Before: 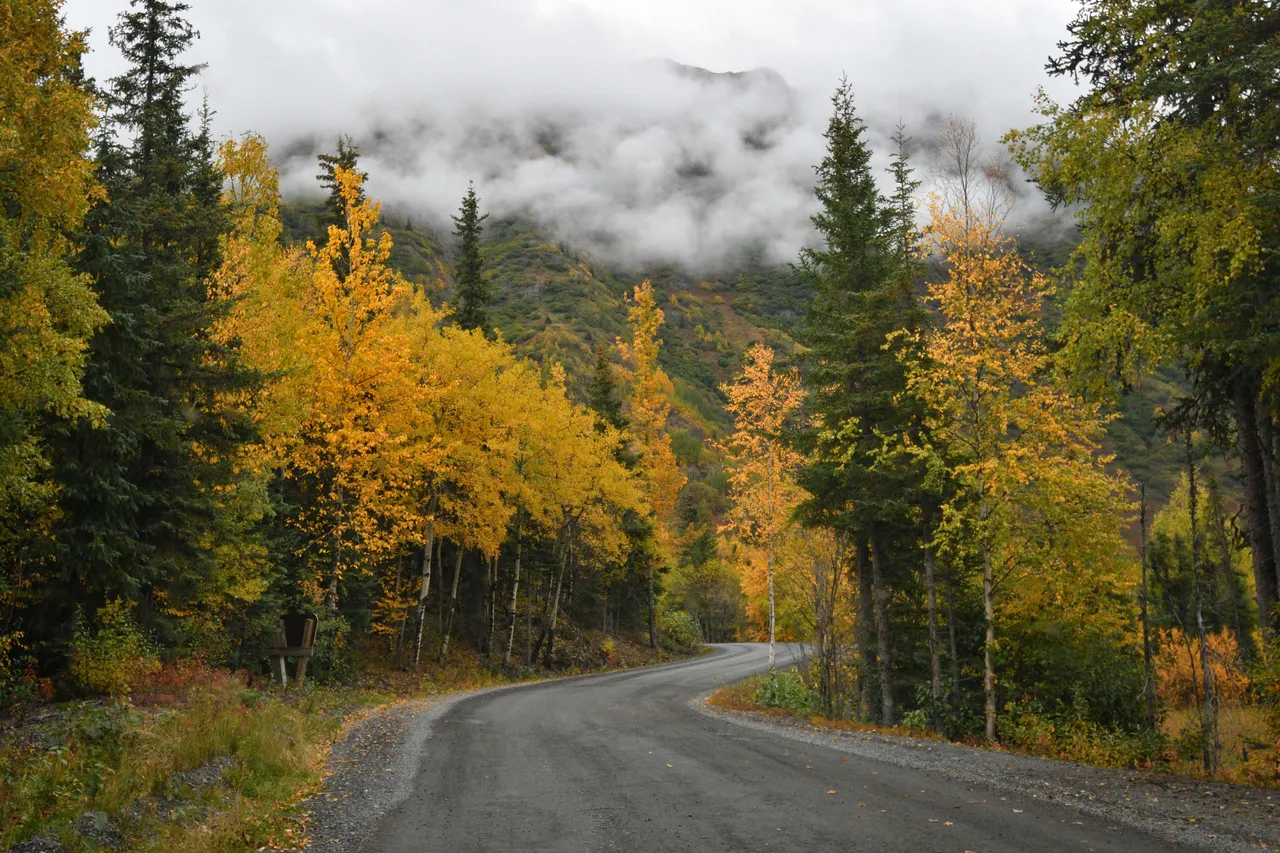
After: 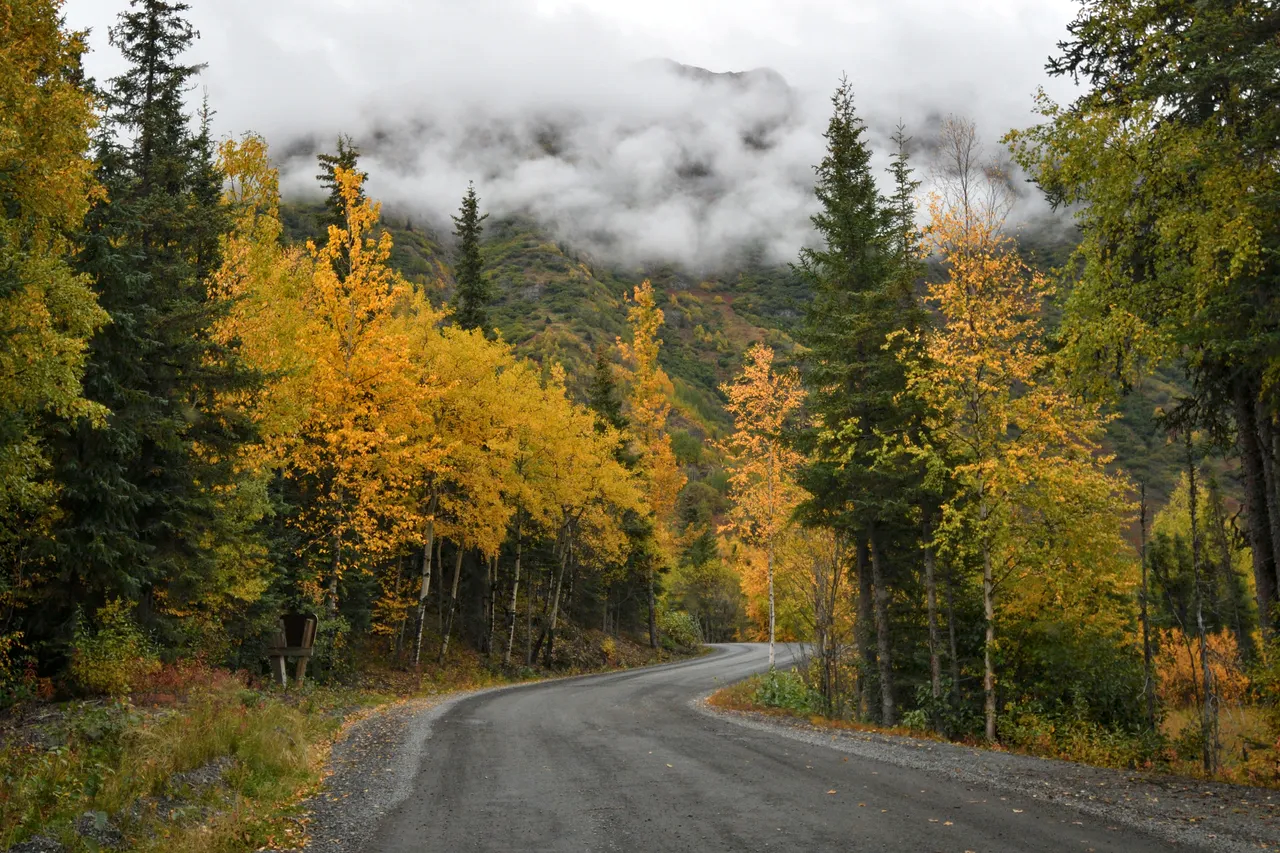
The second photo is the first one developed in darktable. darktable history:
local contrast: highlights 104%, shadows 103%, detail 120%, midtone range 0.2
